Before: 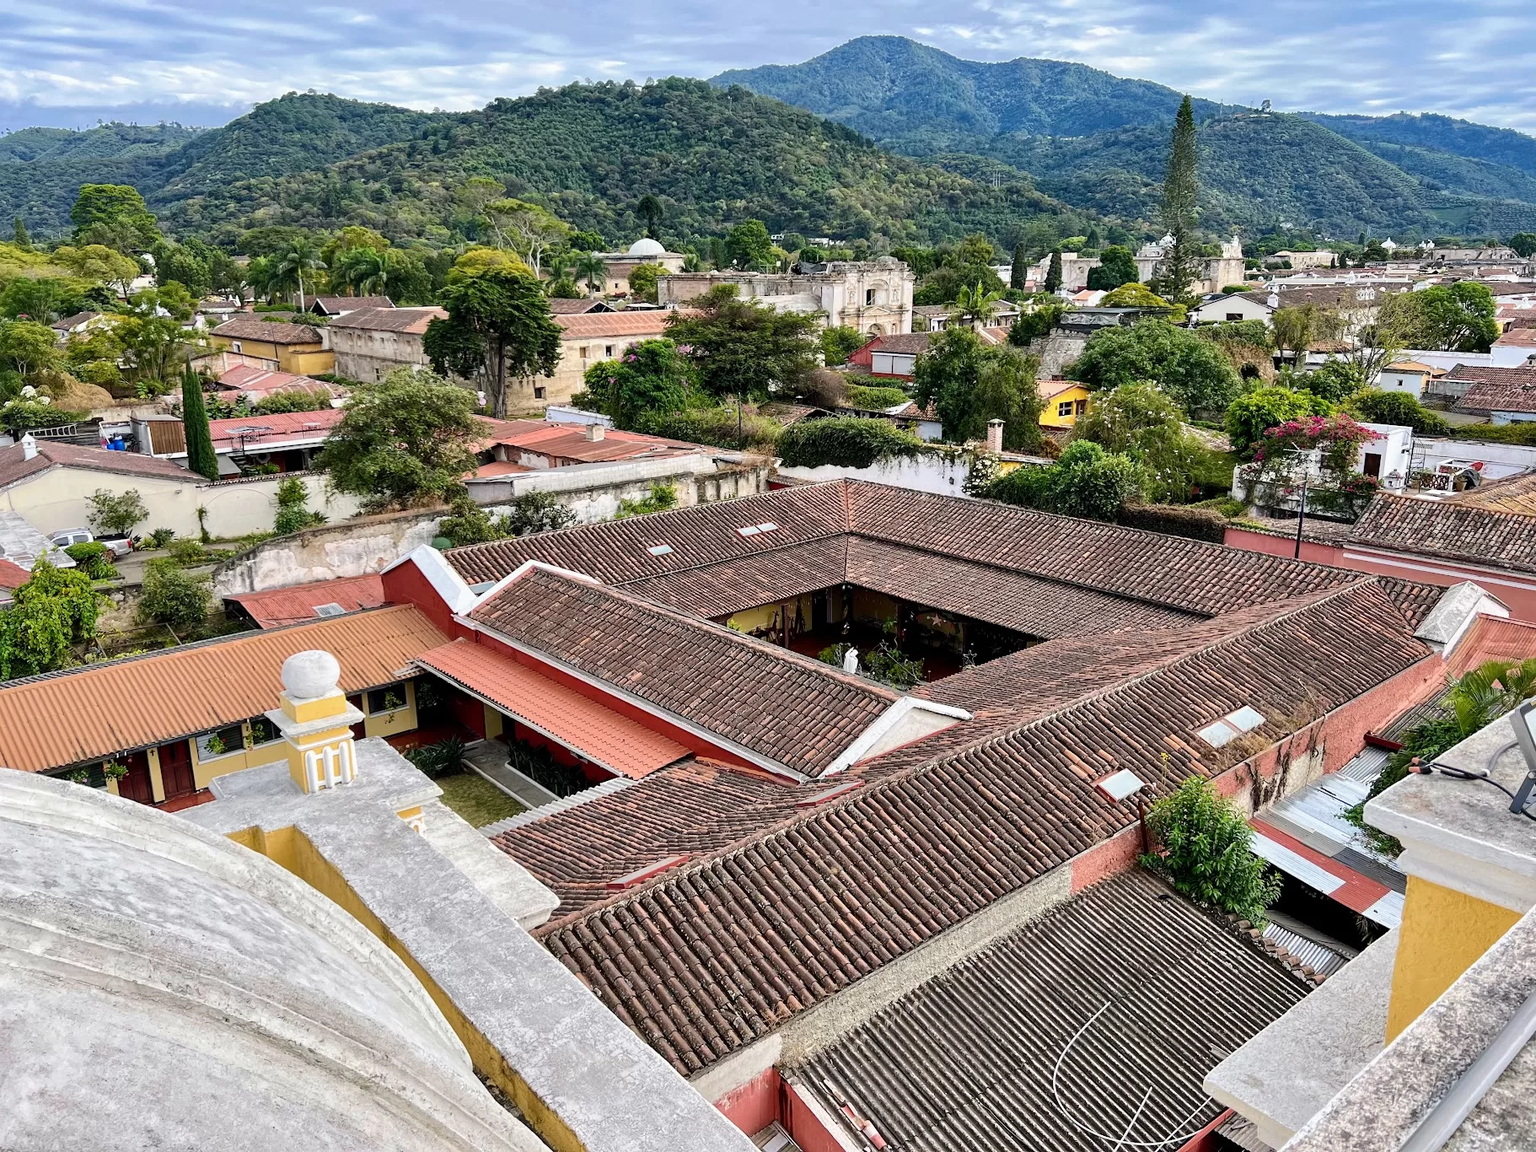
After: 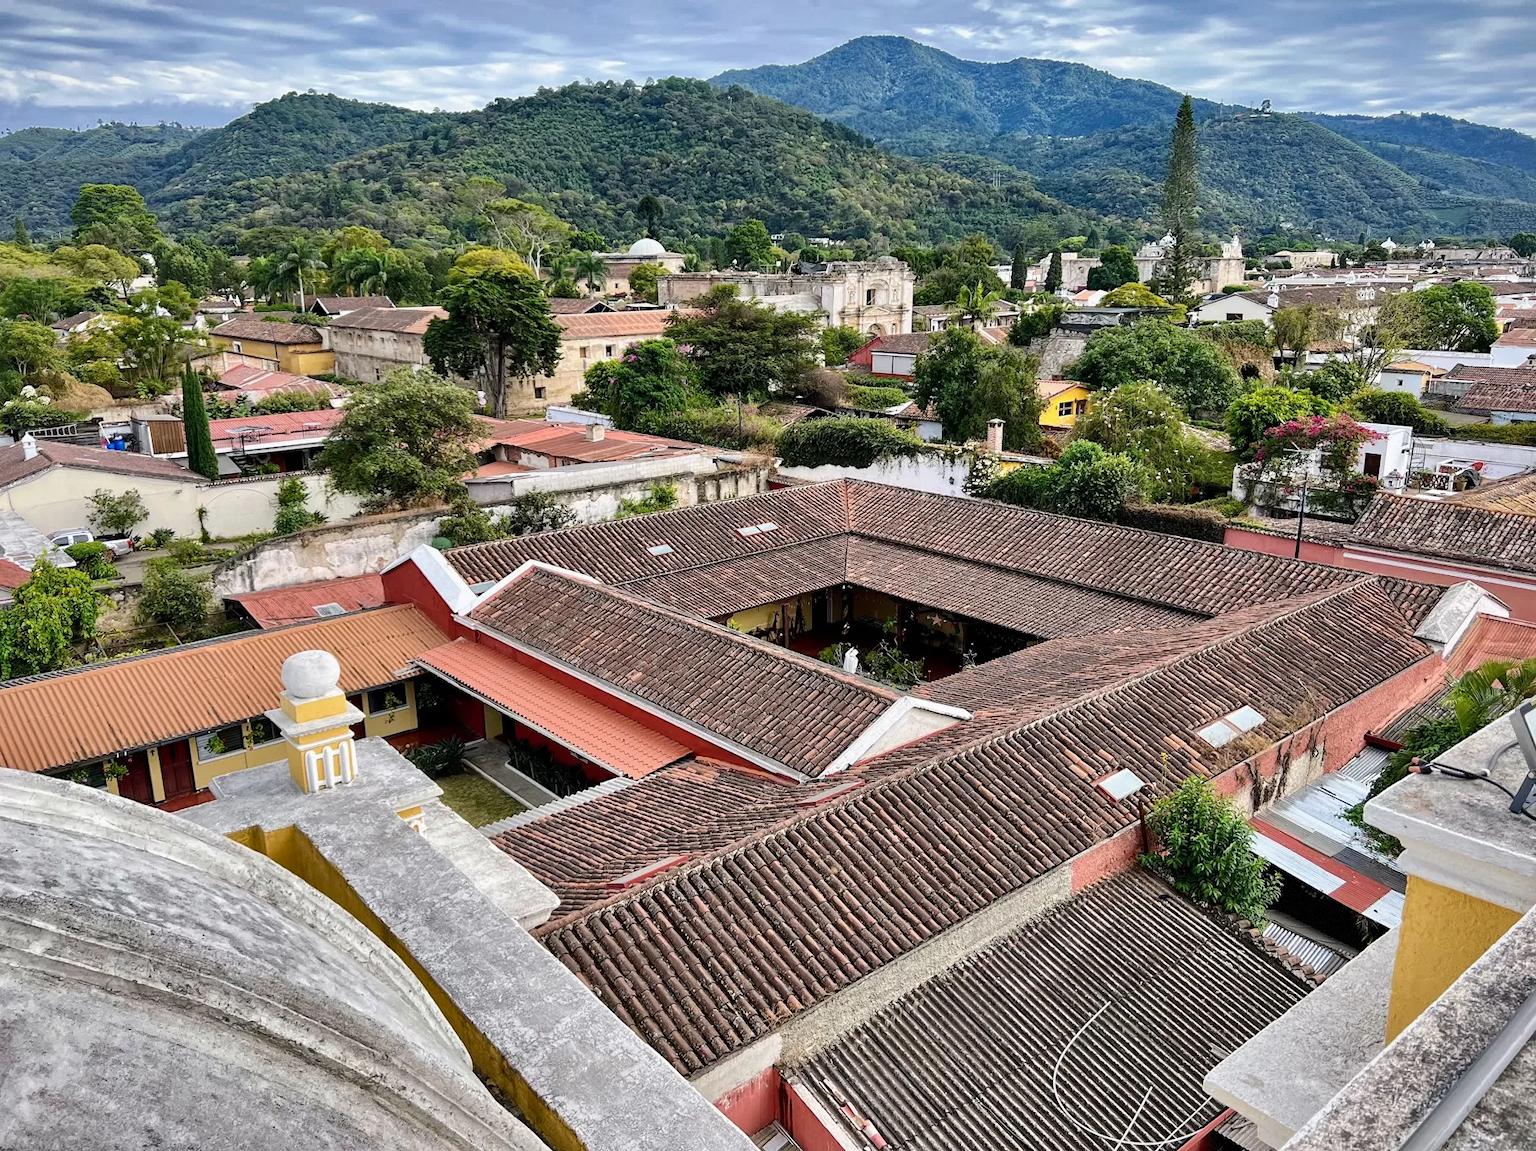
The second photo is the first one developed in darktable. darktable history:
shadows and highlights: radius 108.52, shadows 44.07, highlights -67.8, low approximation 0.01, soften with gaussian
vignetting: fall-off start 85%, fall-off radius 80%, brightness -0.182, saturation -0.3, width/height ratio 1.219, dithering 8-bit output, unbound false
